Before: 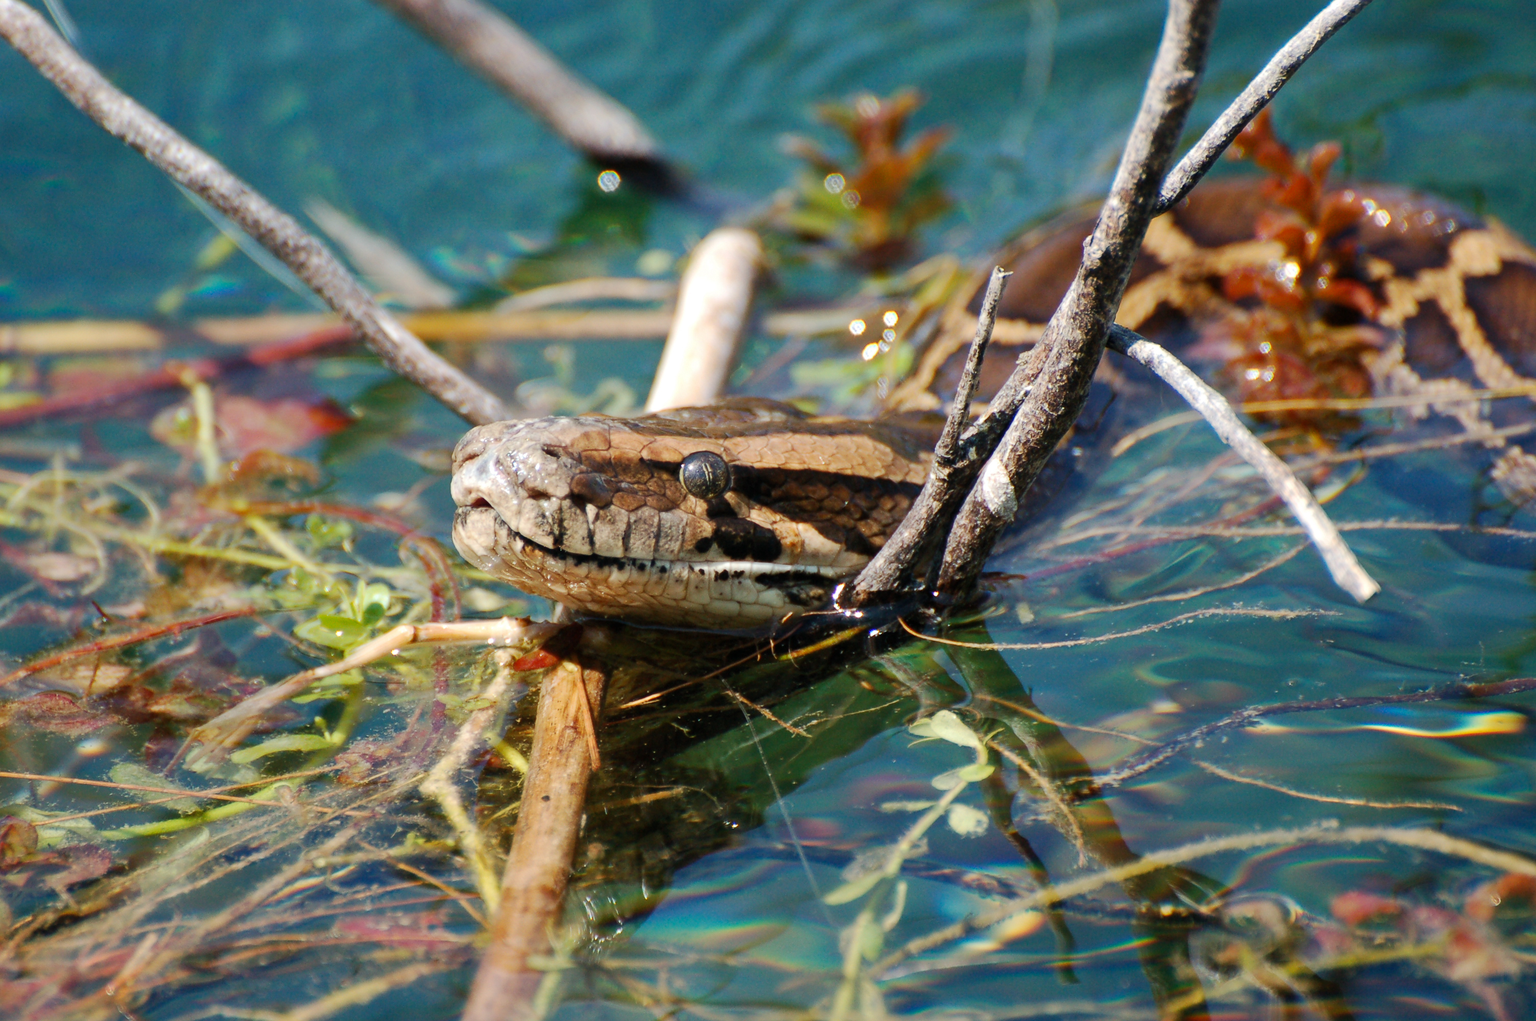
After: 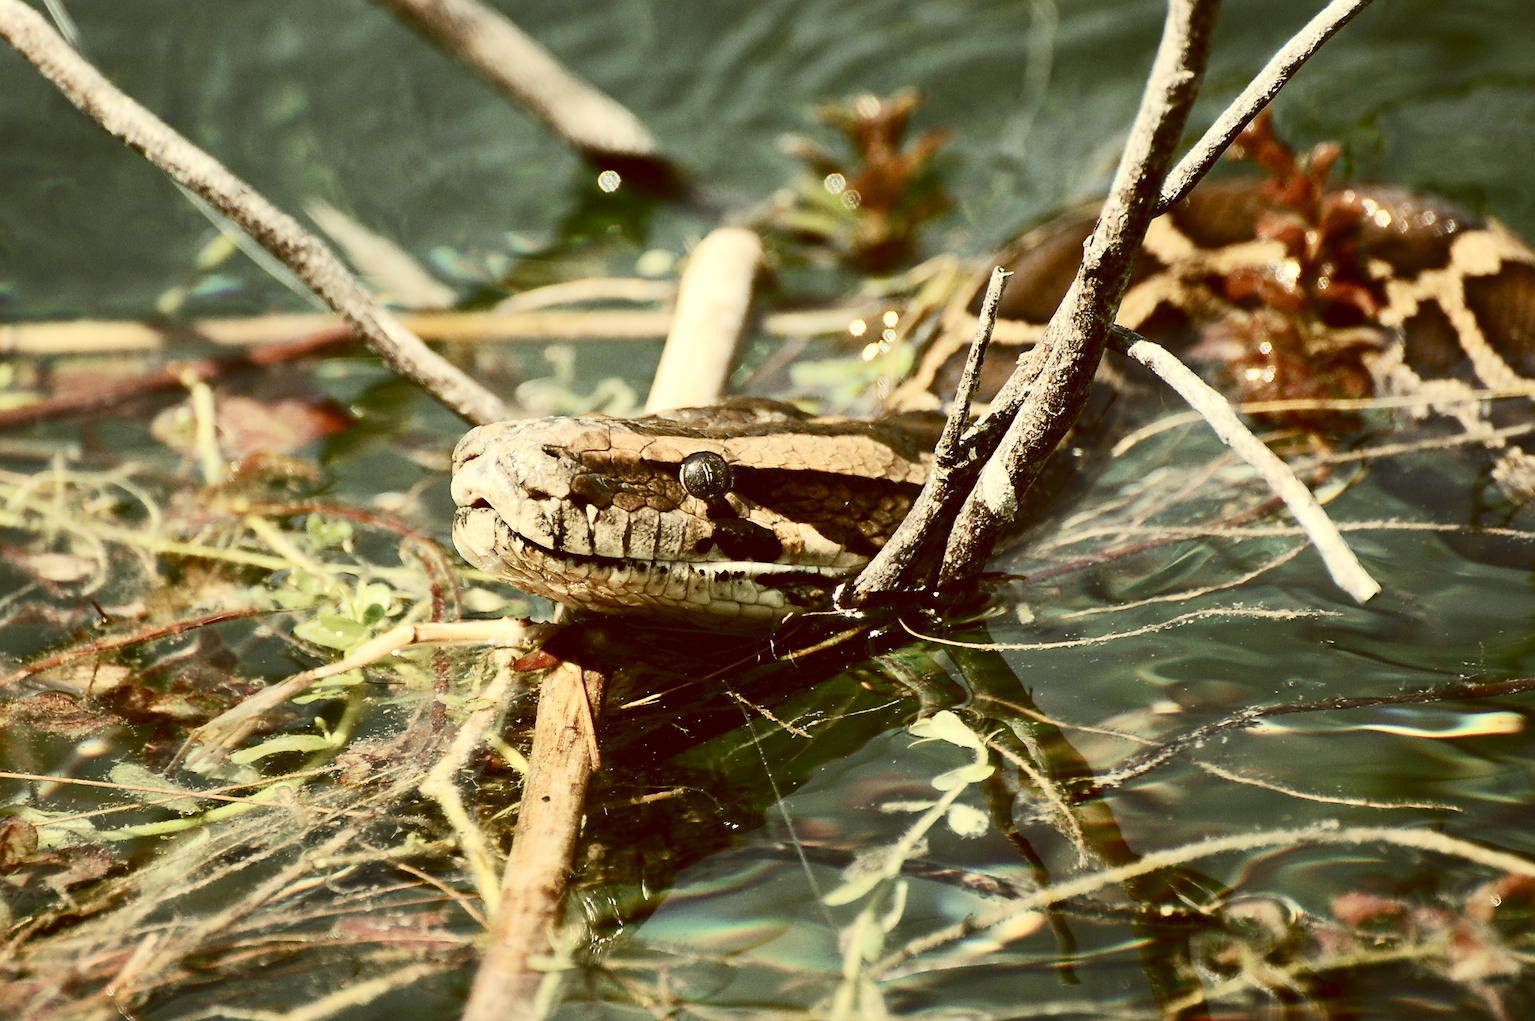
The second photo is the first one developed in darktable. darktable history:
color balance: lift [1.001, 1.007, 1, 0.993], gamma [1.023, 1.026, 1.01, 0.974], gain [0.964, 1.059, 1.073, 0.927]
color balance rgb: linear chroma grading › global chroma -16.06%, perceptual saturation grading › global saturation -32.85%, global vibrance -23.56%
contrast brightness saturation: contrast 0.4, brightness 0.1, saturation 0.21
color correction: highlights a* -1.43, highlights b* 10.12, shadows a* 0.395, shadows b* 19.35
sharpen: on, module defaults
